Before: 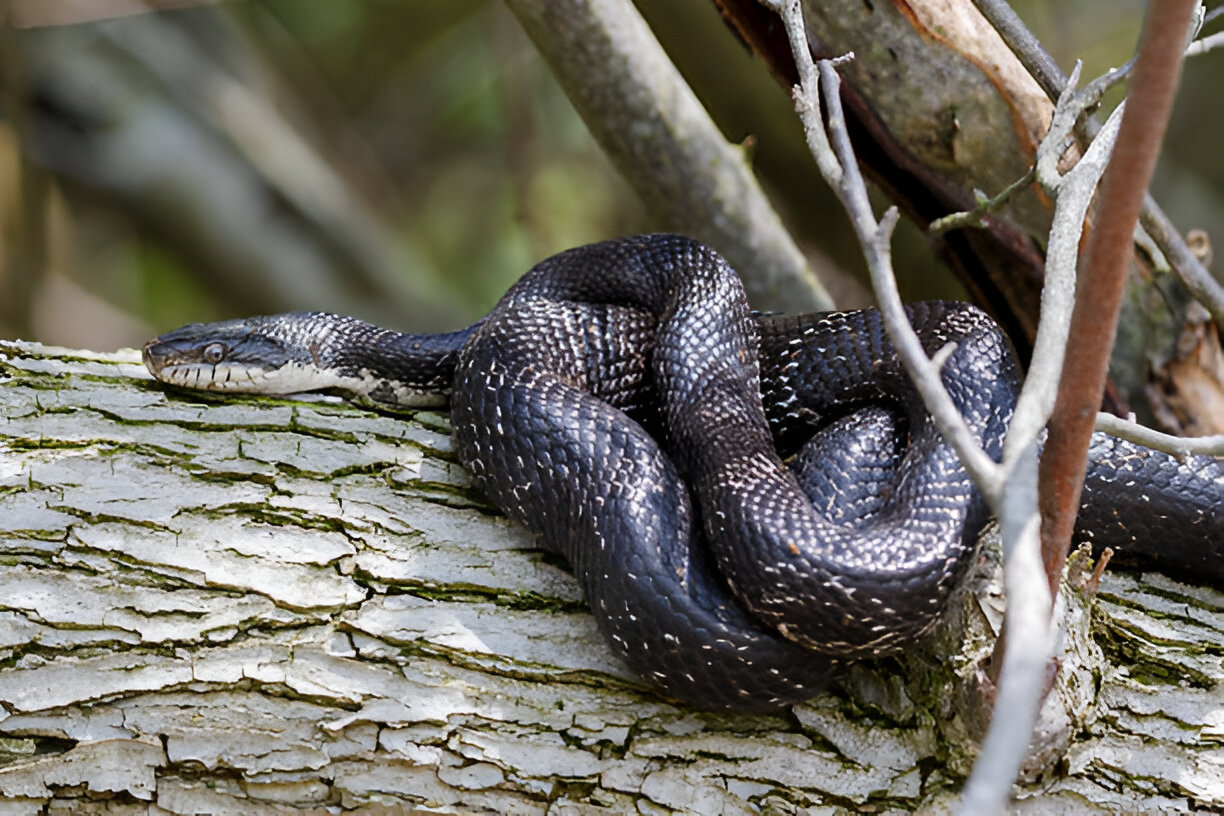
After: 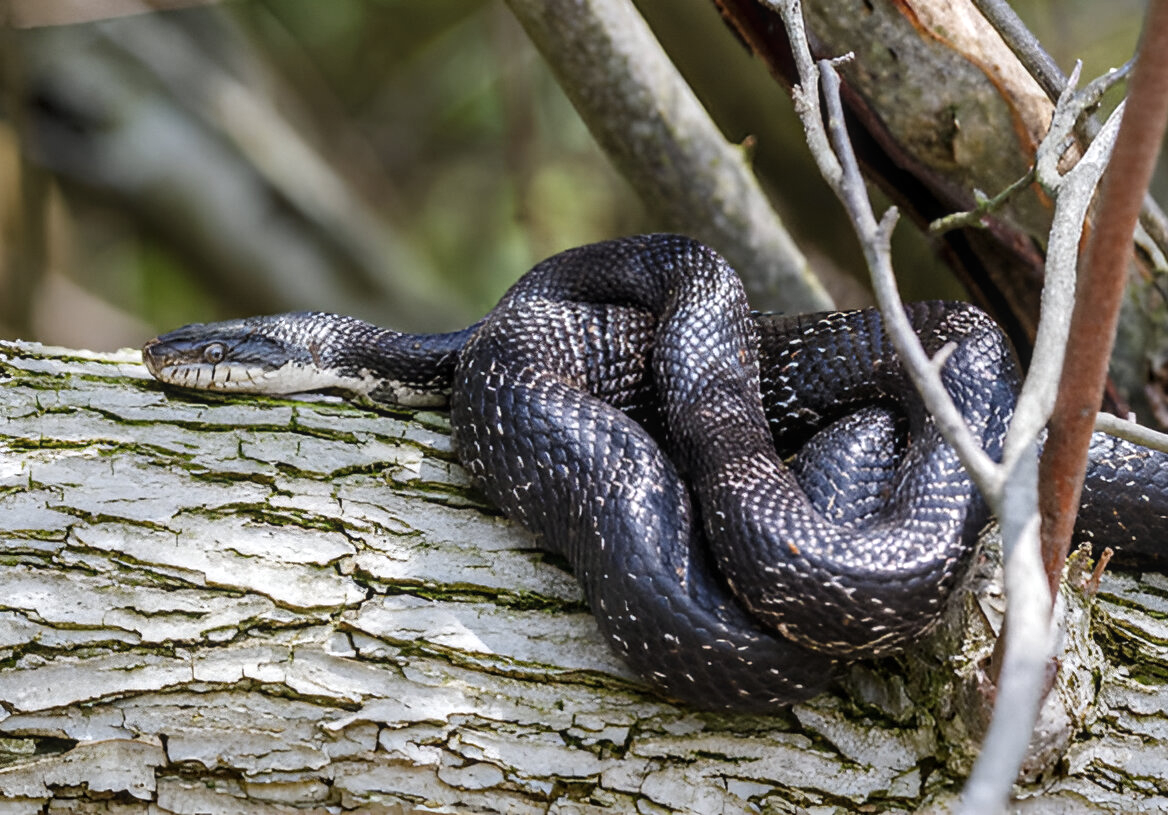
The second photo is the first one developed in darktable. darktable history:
local contrast: on, module defaults
crop: right 4.52%, bottom 0.024%
exposure: black level correction -0.003, exposure 0.041 EV, compensate exposure bias true, compensate highlight preservation false
